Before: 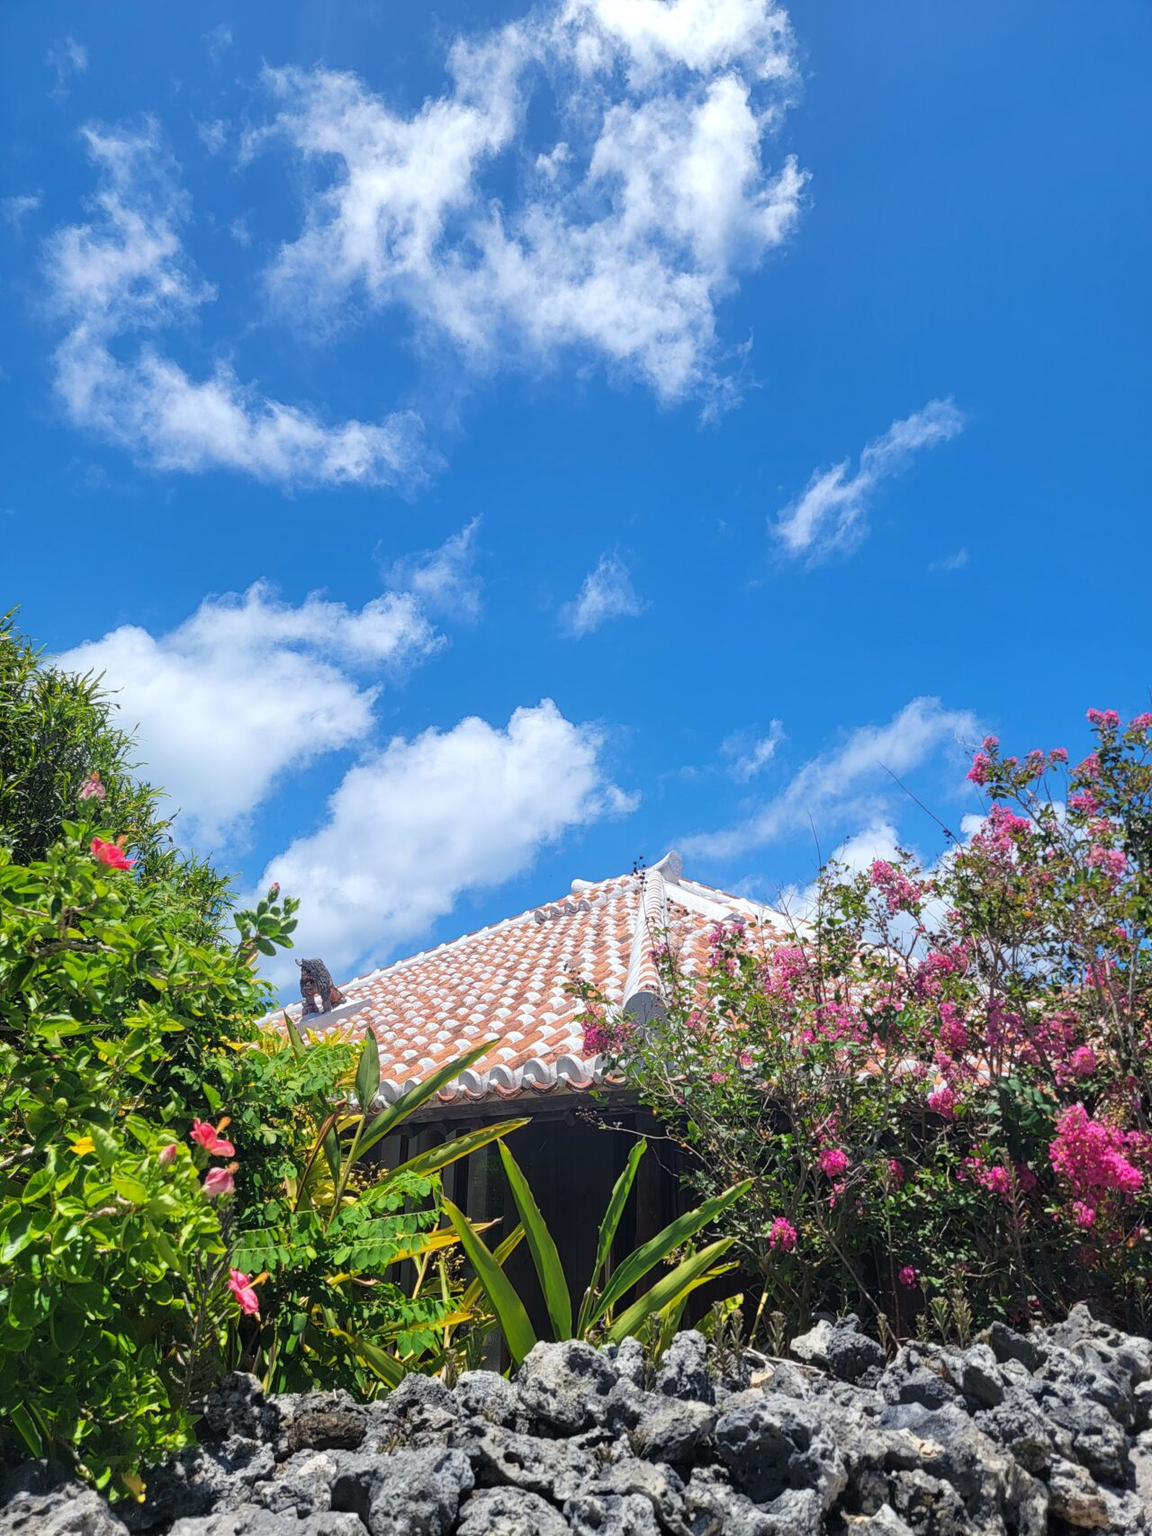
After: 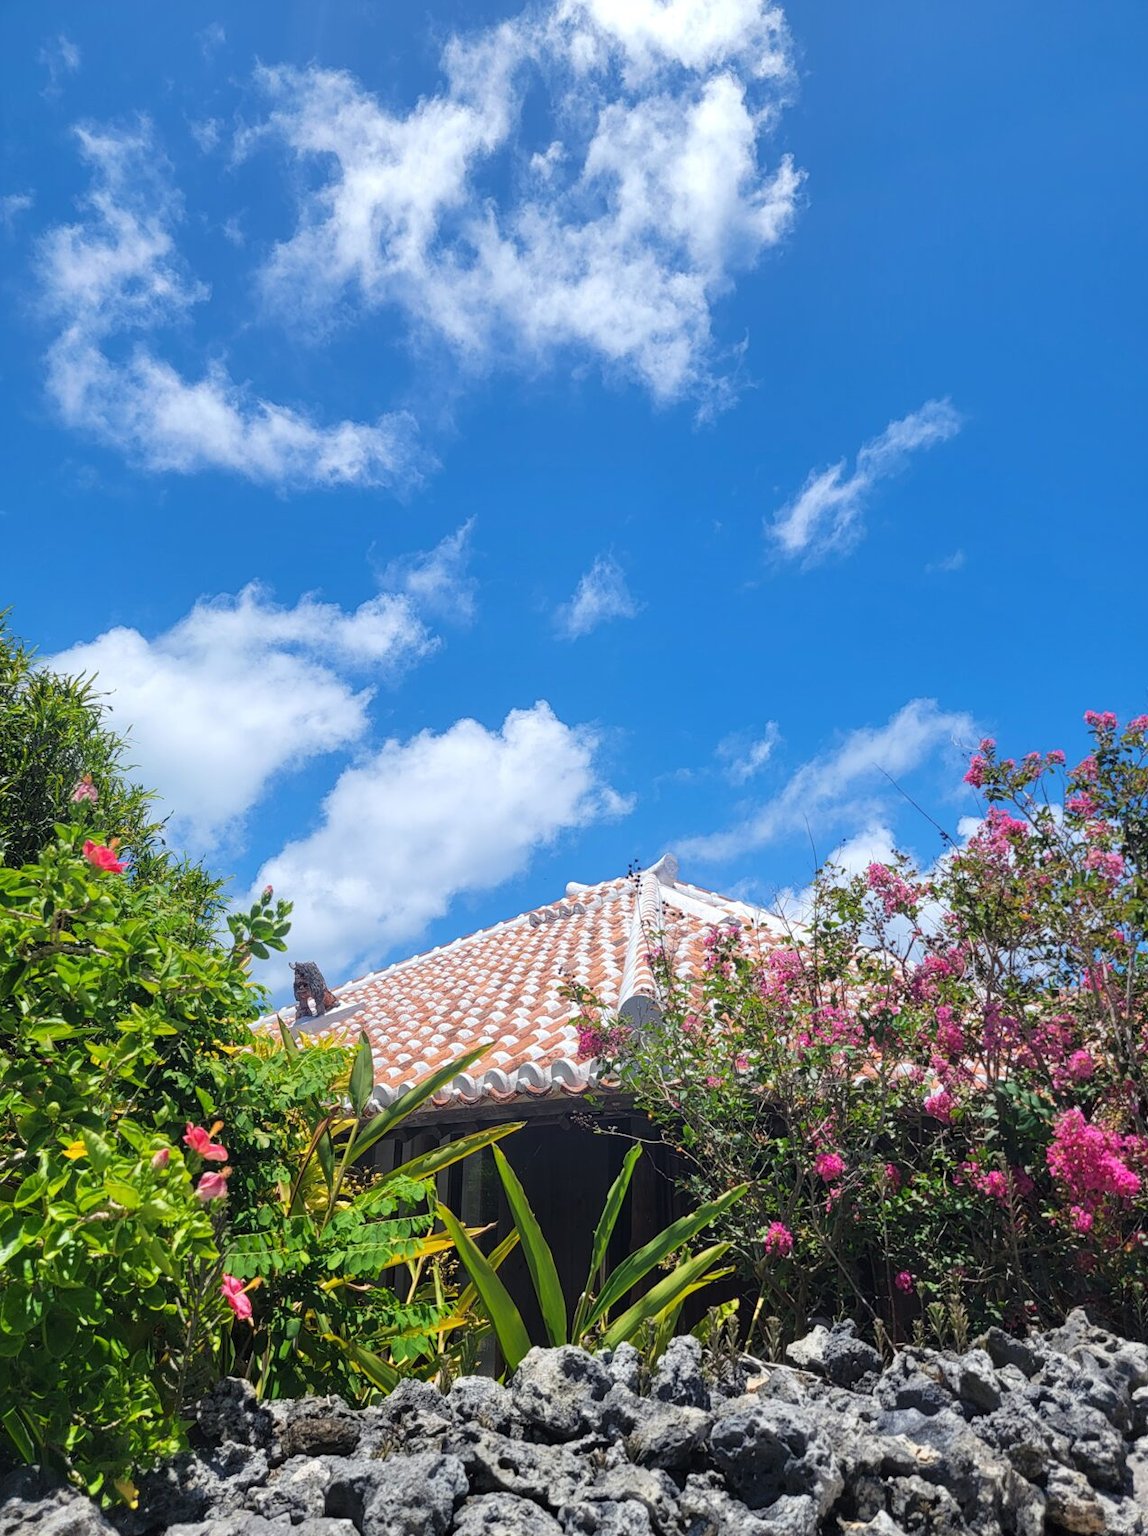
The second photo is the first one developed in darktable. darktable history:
crop and rotate: left 0.709%, top 0.164%, bottom 0.348%
